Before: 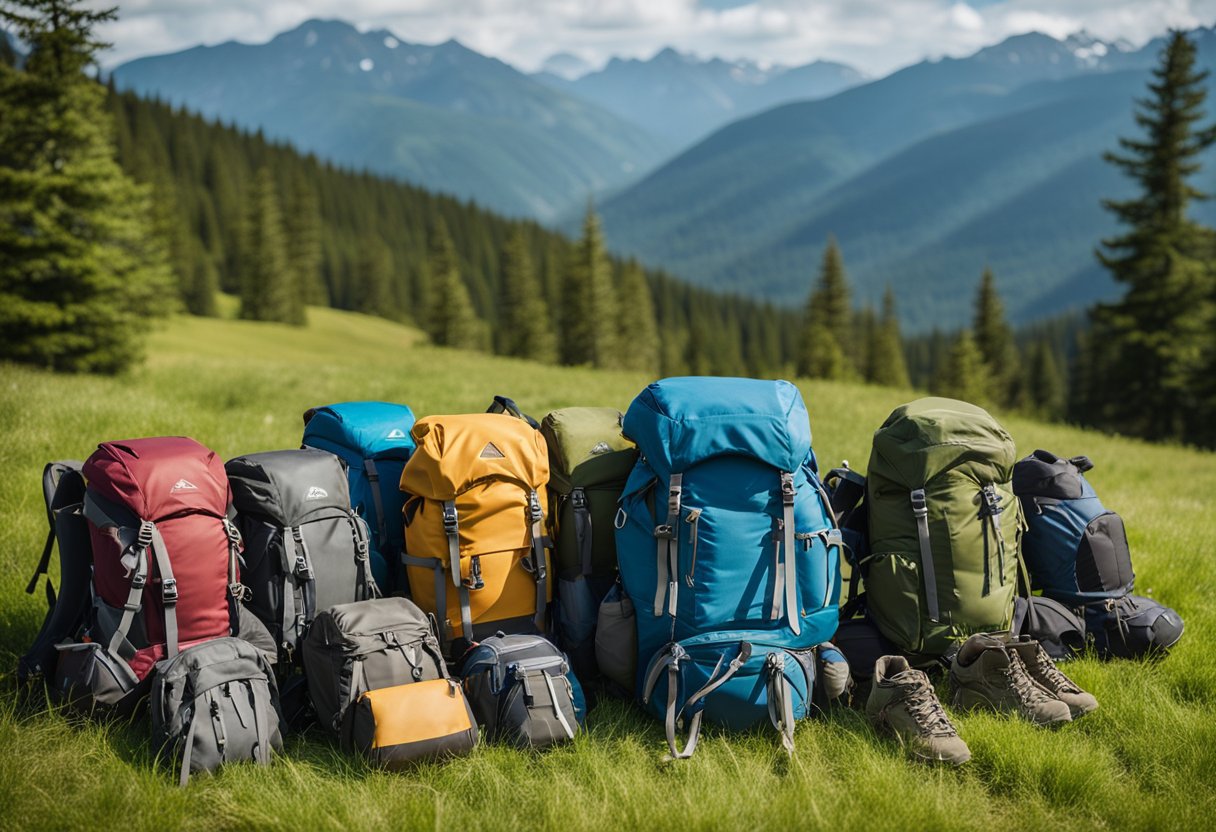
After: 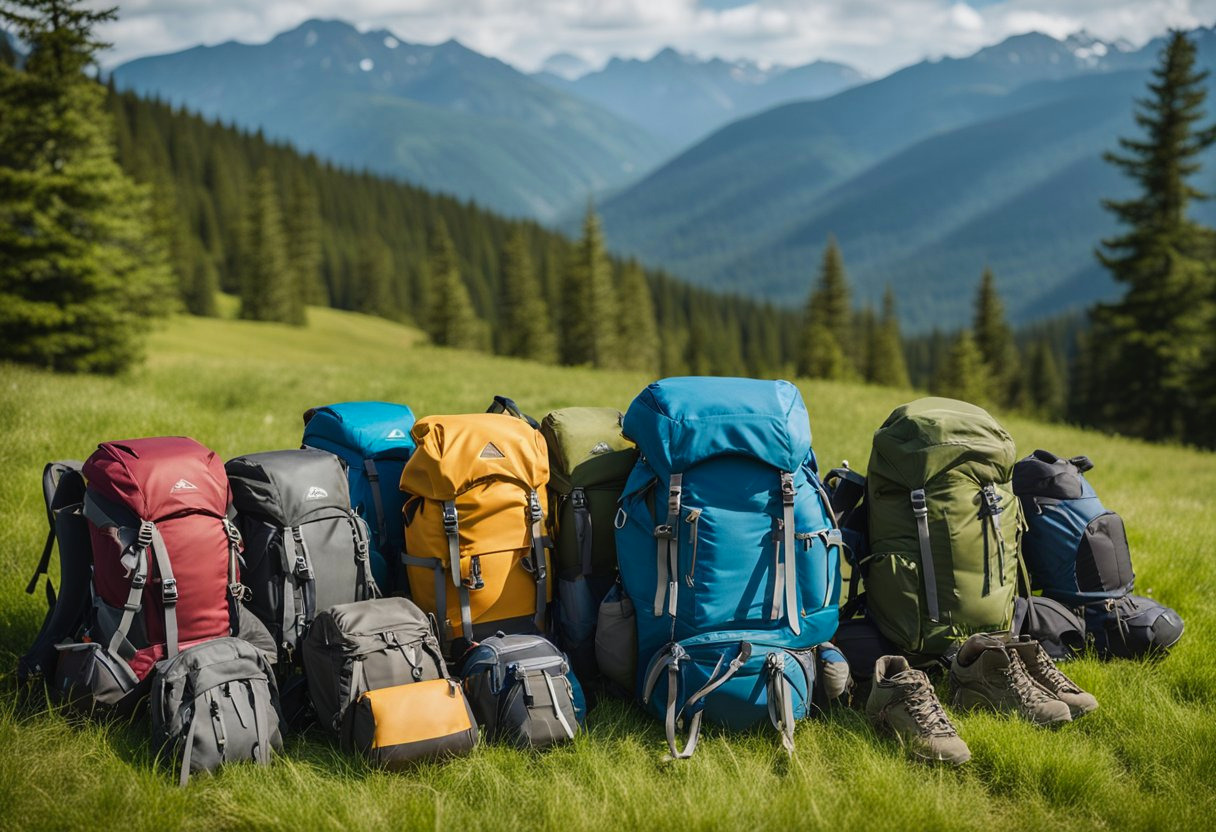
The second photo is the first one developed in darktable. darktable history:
contrast brightness saturation: contrast -0.023, brightness -0.012, saturation 0.028
